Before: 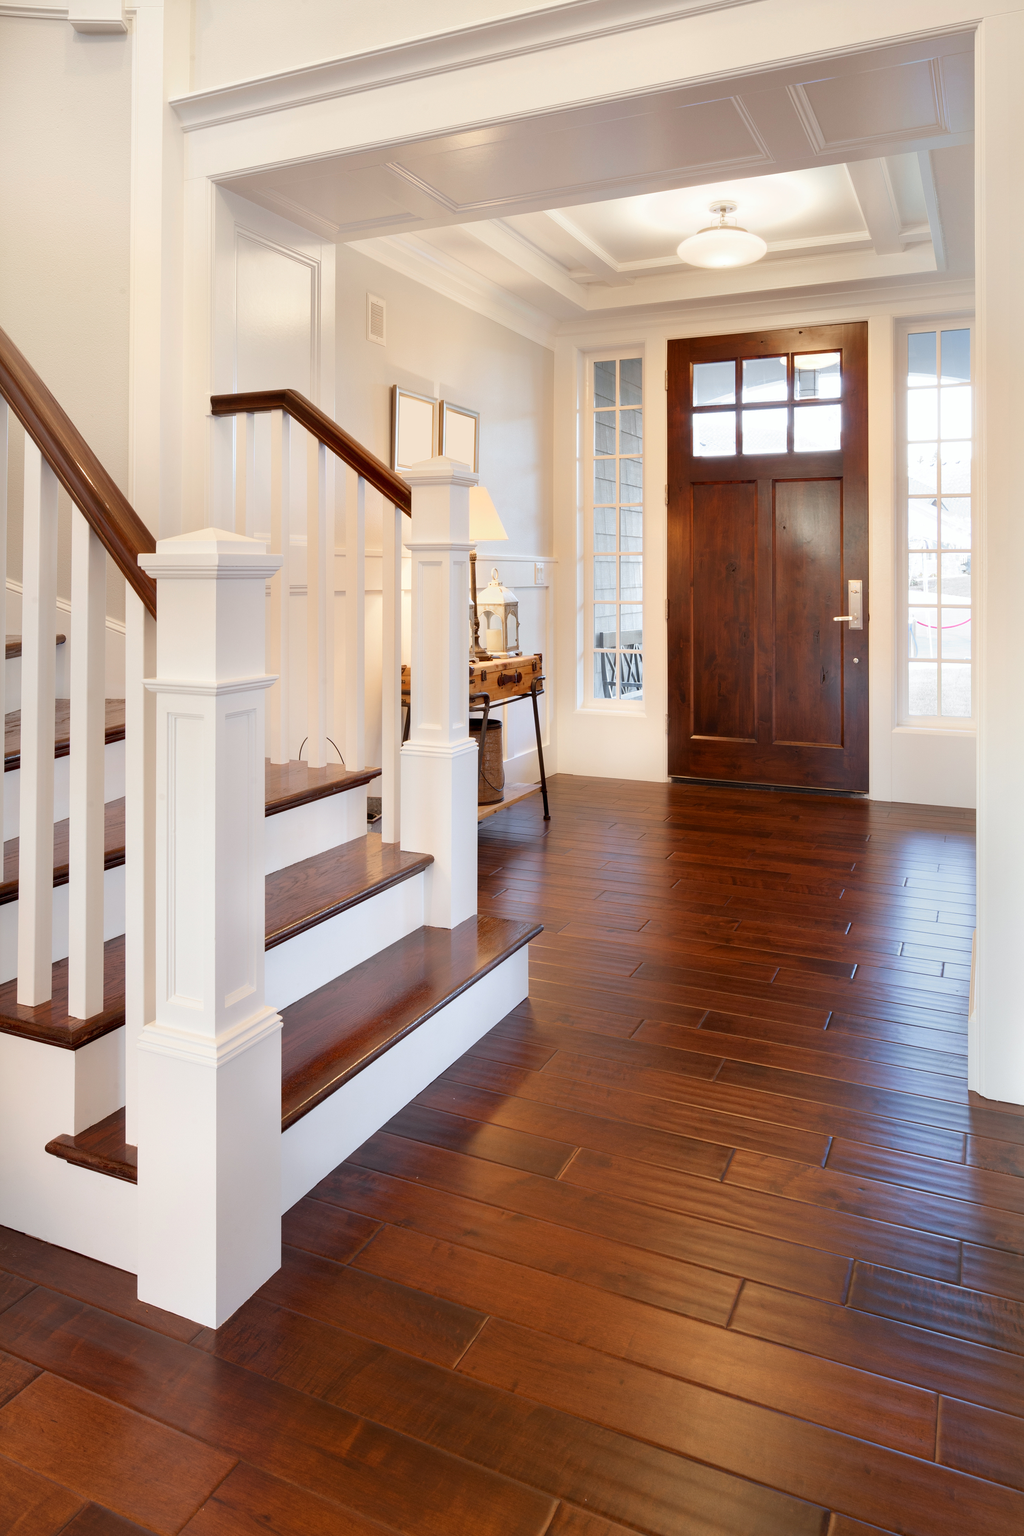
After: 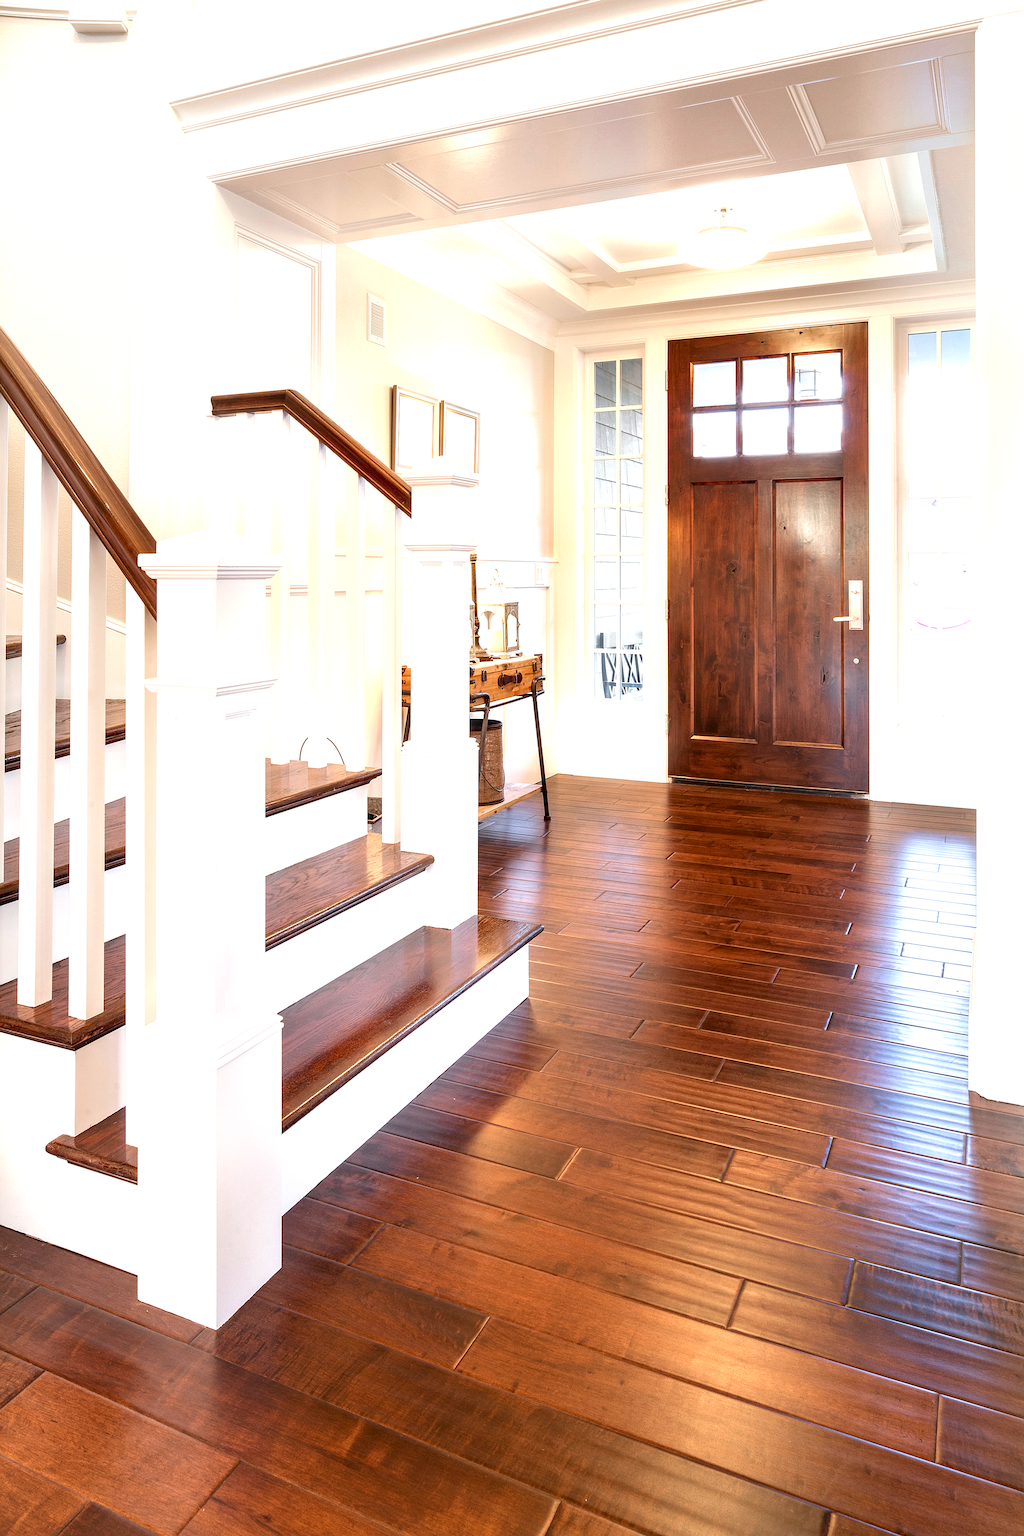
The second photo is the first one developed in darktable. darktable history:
sharpen: on, module defaults
local contrast: detail 150%
exposure: exposure 0.948 EV, compensate exposure bias true, compensate highlight preservation false
velvia: strength 14.82%
